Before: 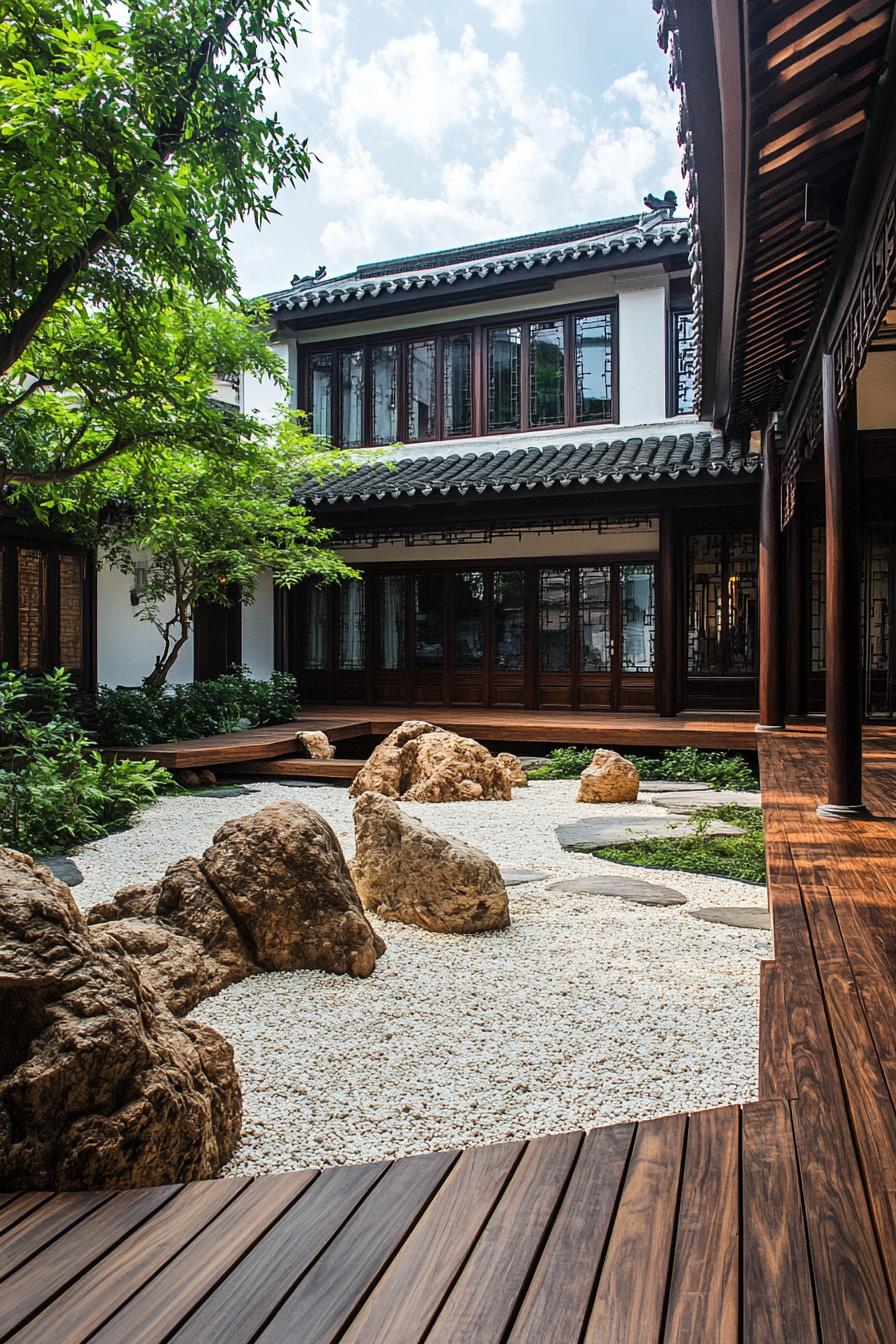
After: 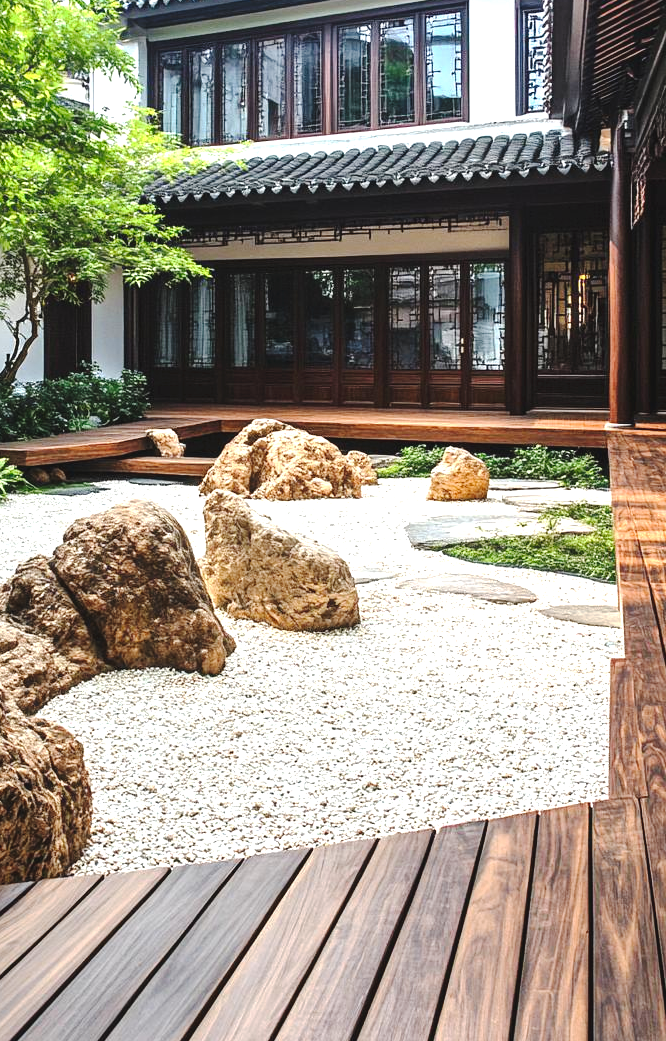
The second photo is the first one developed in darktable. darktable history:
crop: left 16.85%, top 22.538%, right 8.759%
exposure: black level correction 0, exposure 1 EV, compensate highlight preservation false
tone equalizer: edges refinement/feathering 500, mask exposure compensation -1.57 EV, preserve details no
tone curve: curves: ch0 [(0, 0) (0.003, 0.054) (0.011, 0.058) (0.025, 0.069) (0.044, 0.087) (0.069, 0.1) (0.1, 0.123) (0.136, 0.152) (0.177, 0.183) (0.224, 0.234) (0.277, 0.291) (0.335, 0.367) (0.399, 0.441) (0.468, 0.524) (0.543, 0.6) (0.623, 0.673) (0.709, 0.744) (0.801, 0.812) (0.898, 0.89) (1, 1)], preserve colors none
